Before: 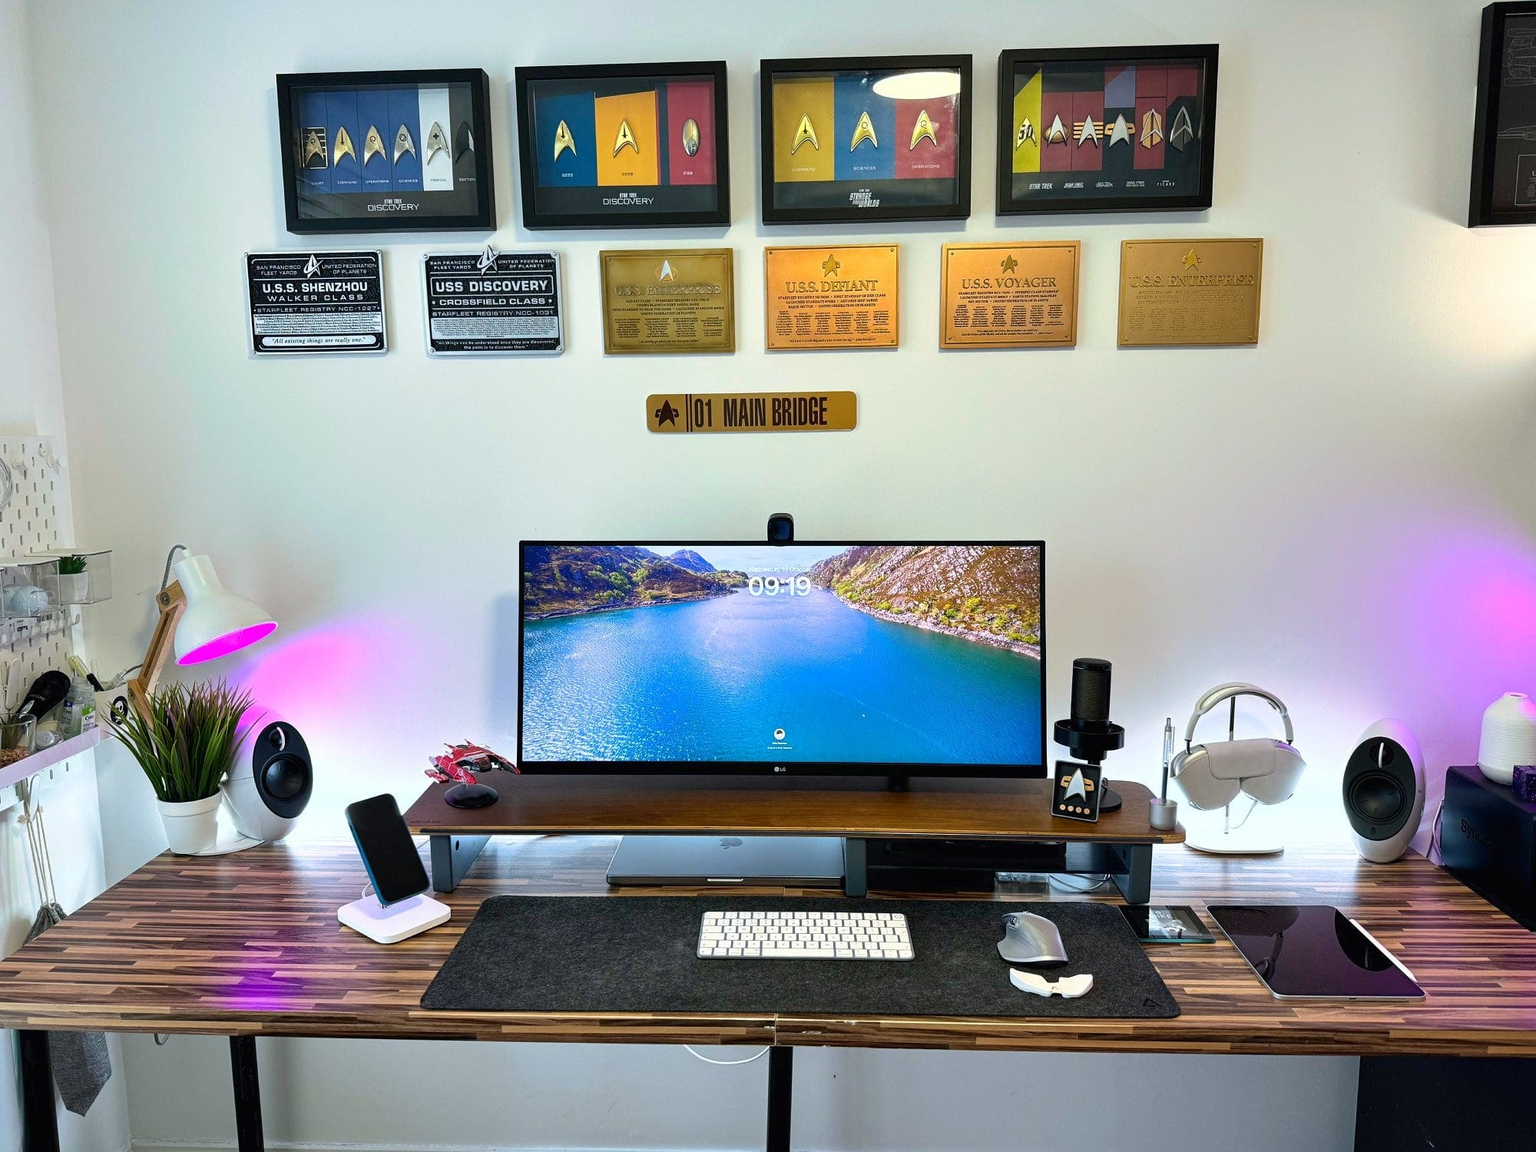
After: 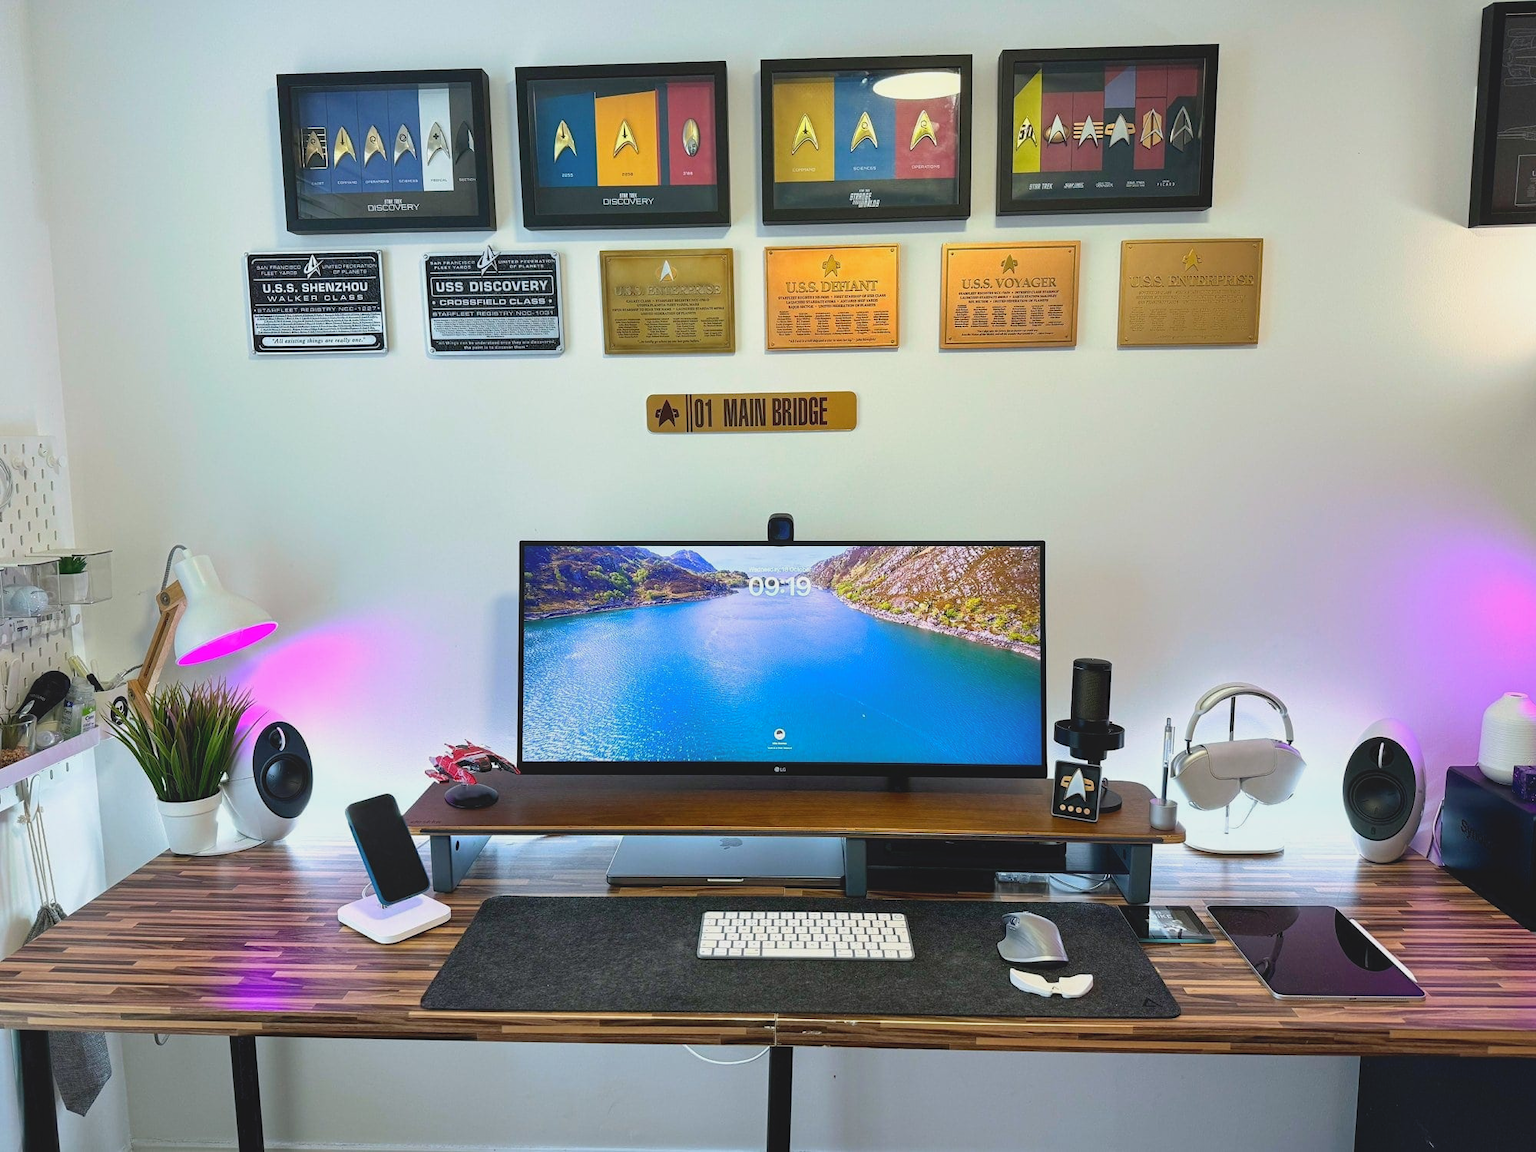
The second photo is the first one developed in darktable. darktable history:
local contrast: highlights 69%, shadows 66%, detail 84%, midtone range 0.322
